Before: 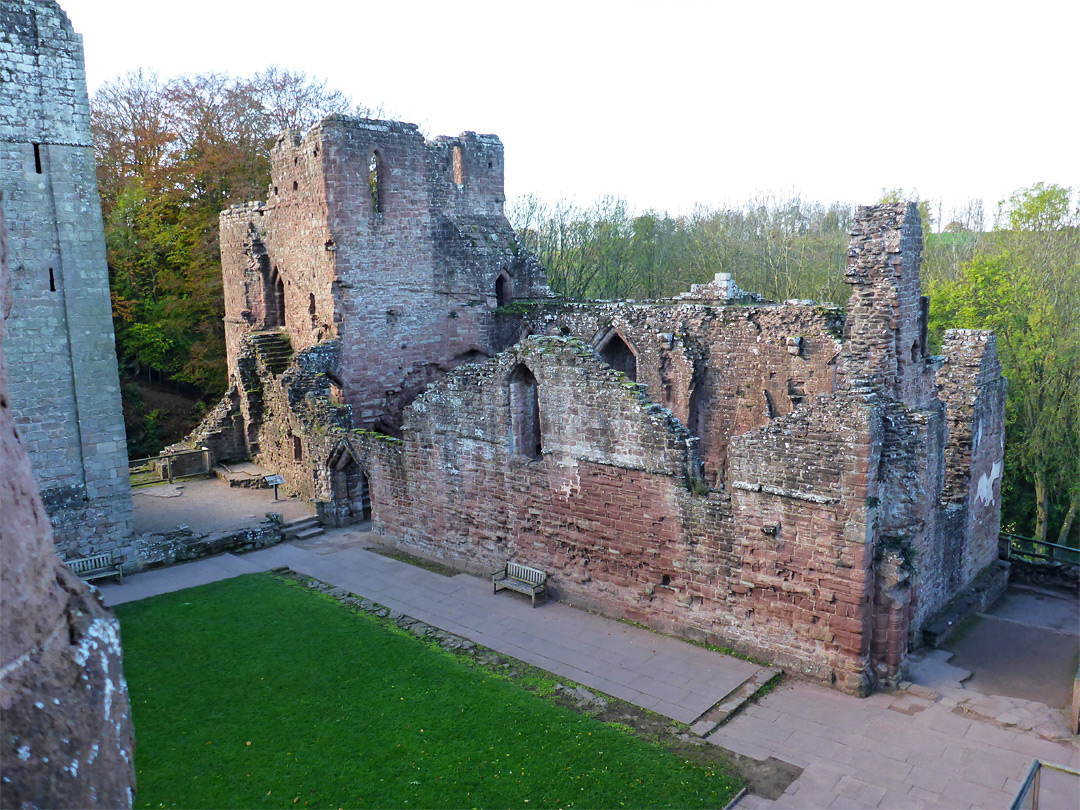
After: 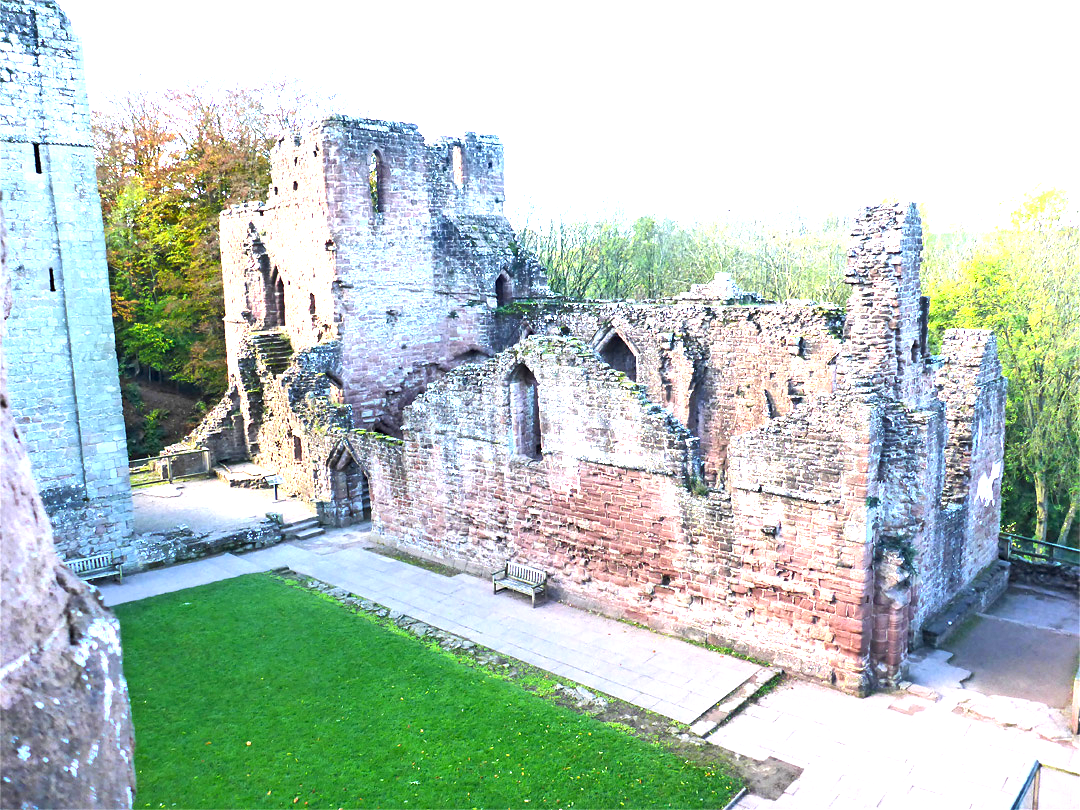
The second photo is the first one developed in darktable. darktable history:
exposure: exposure 1.991 EV, compensate highlight preservation false
shadows and highlights: shadows 52.02, highlights -28.21, soften with gaussian
